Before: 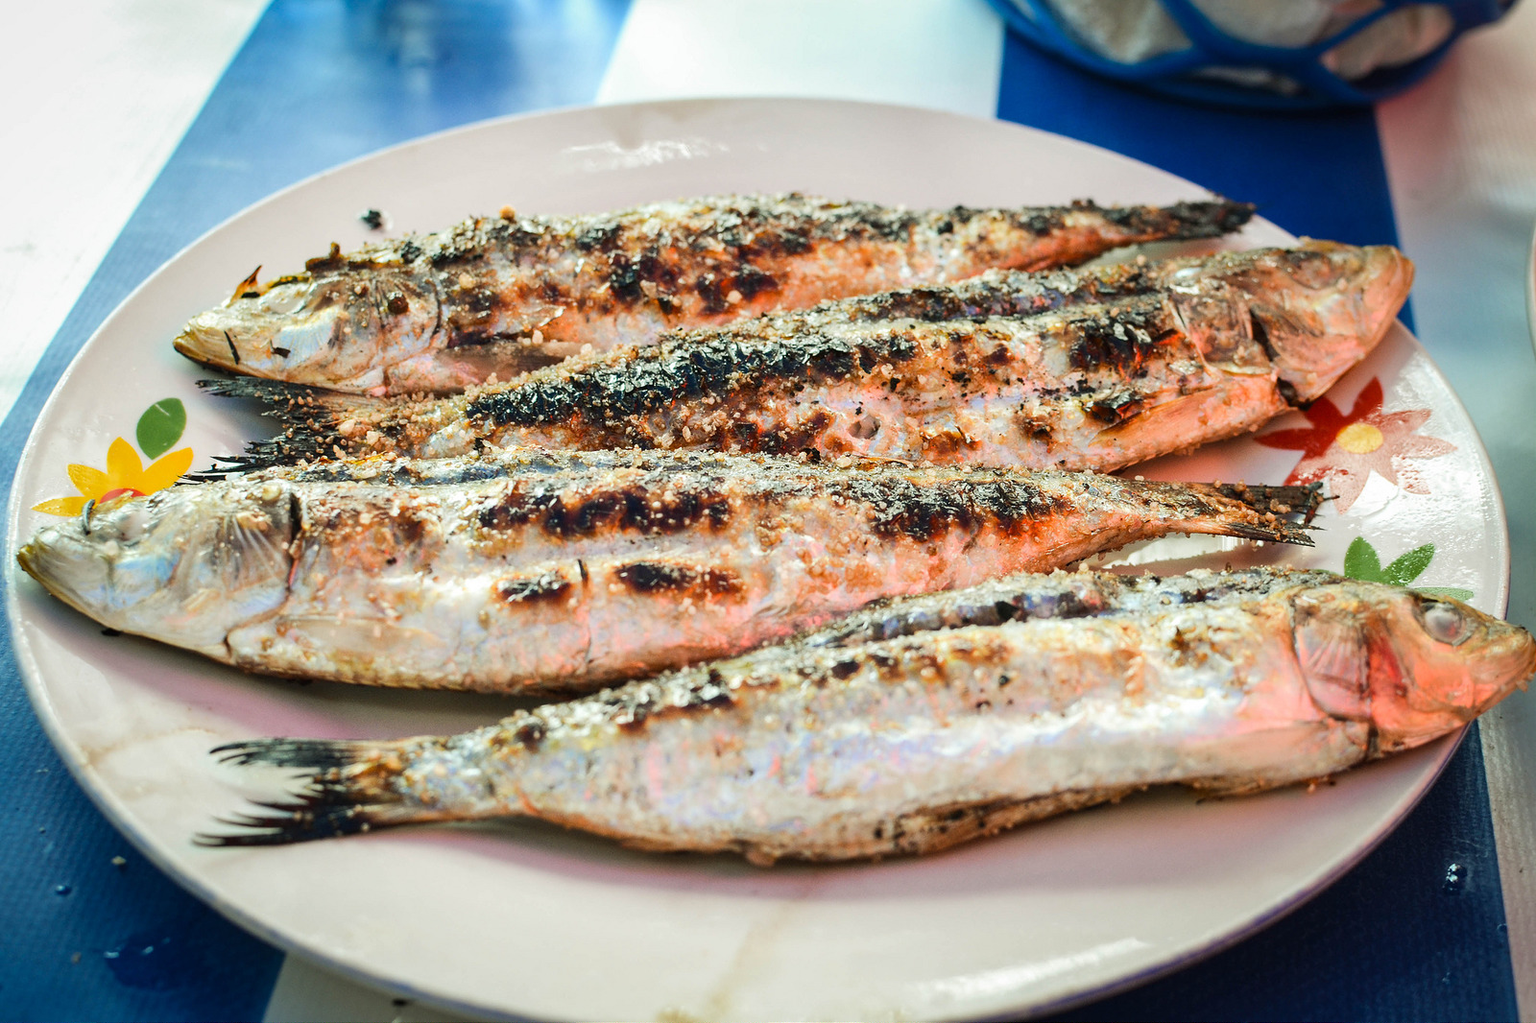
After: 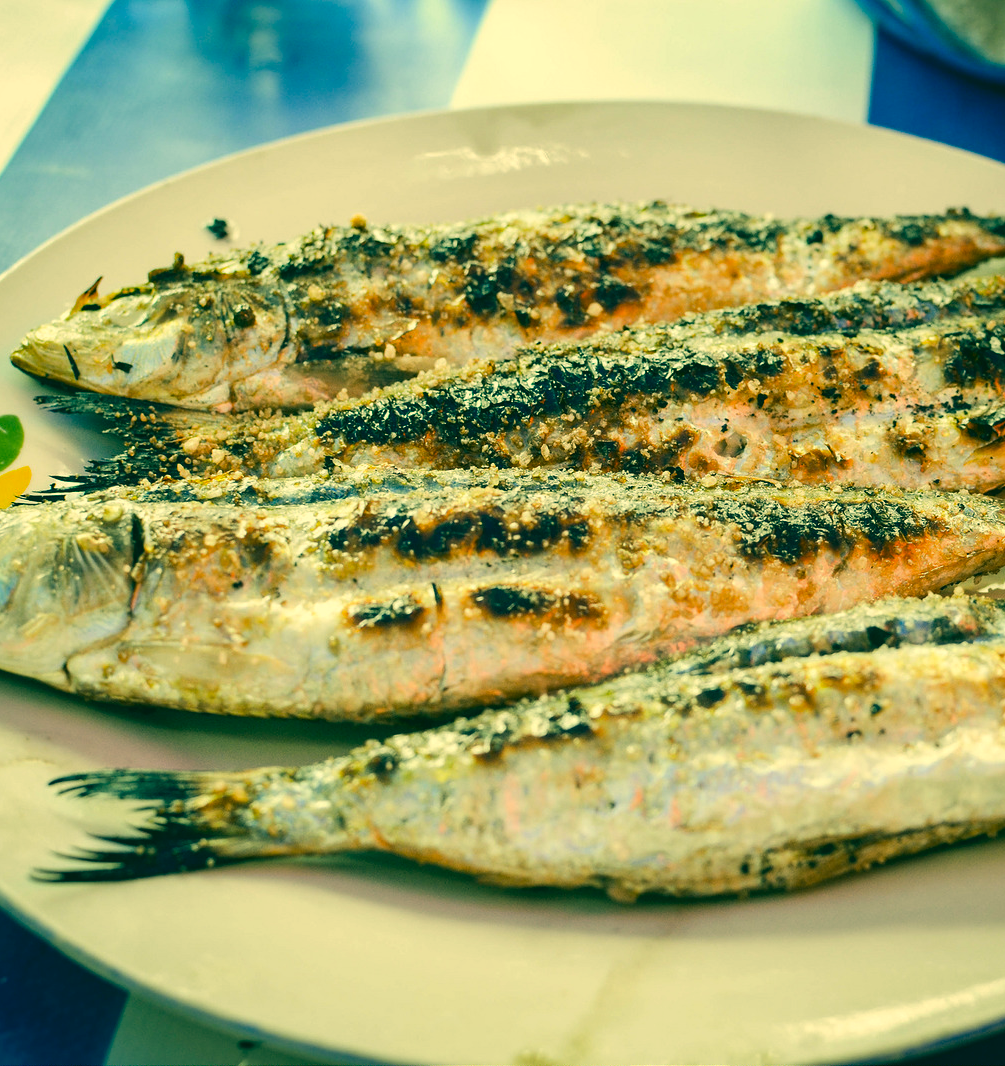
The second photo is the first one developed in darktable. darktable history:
crop: left 10.644%, right 26.528%
color correction: highlights a* 1.83, highlights b* 34.02, shadows a* -36.68, shadows b* -5.48
